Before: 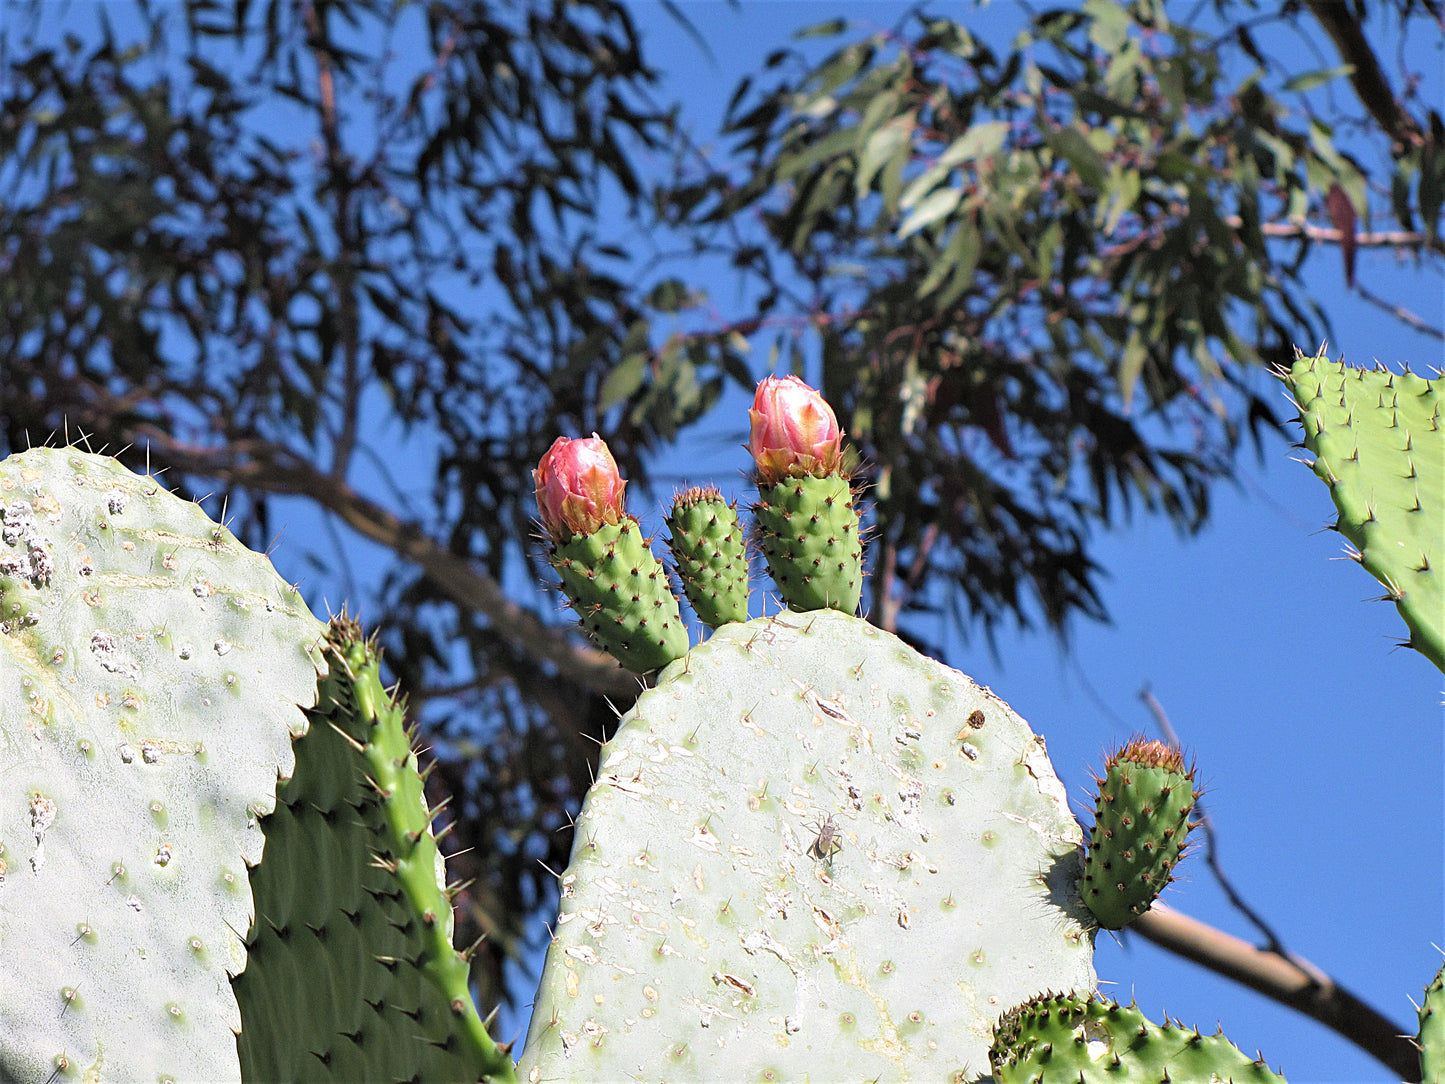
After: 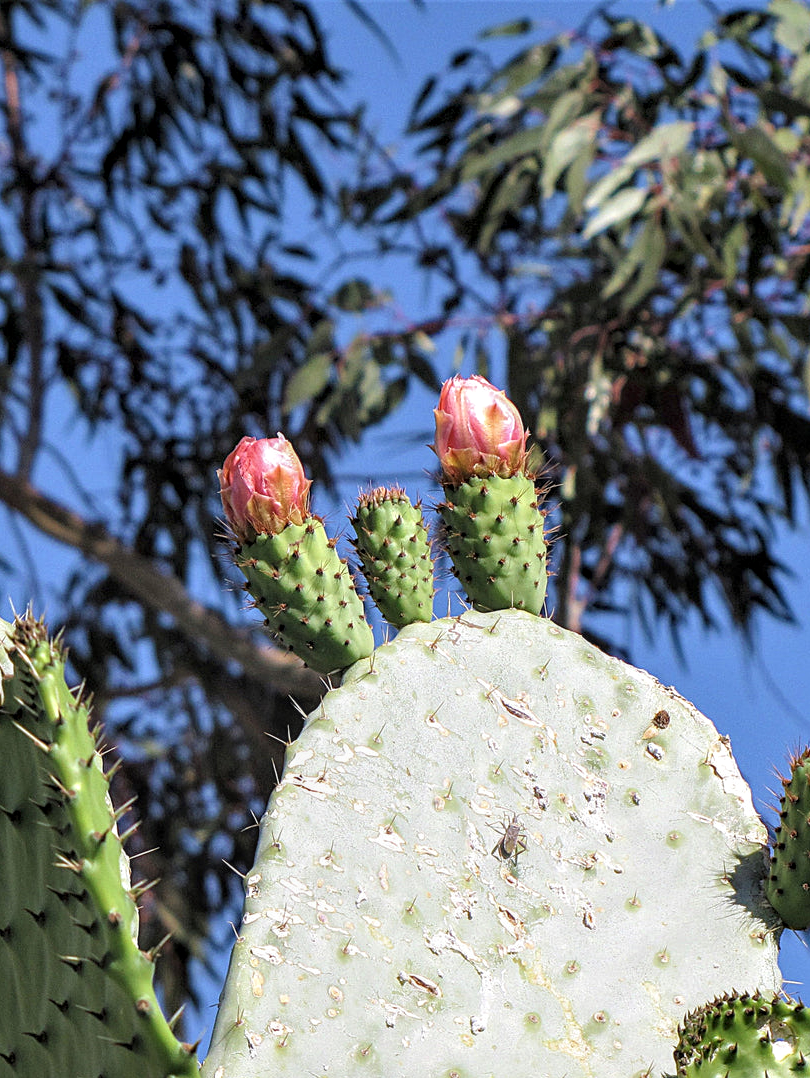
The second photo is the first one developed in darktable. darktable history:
local contrast: detail 130%
contrast brightness saturation: saturation -0.053
crop: left 21.84%, right 22.021%, bottom 0.012%
